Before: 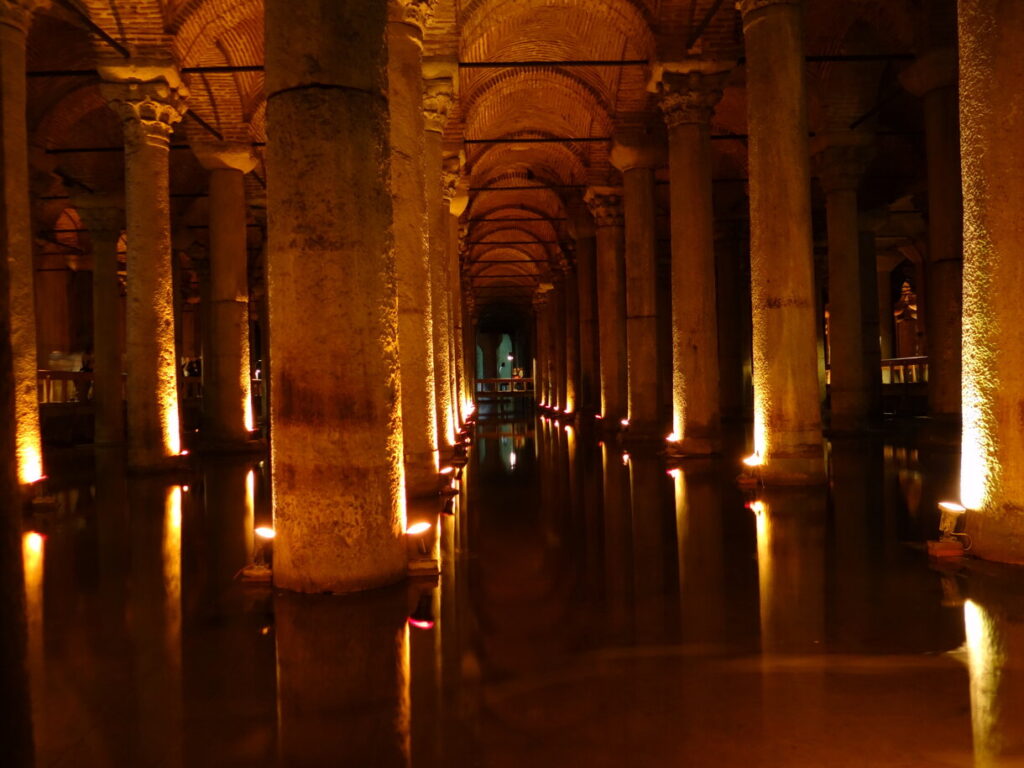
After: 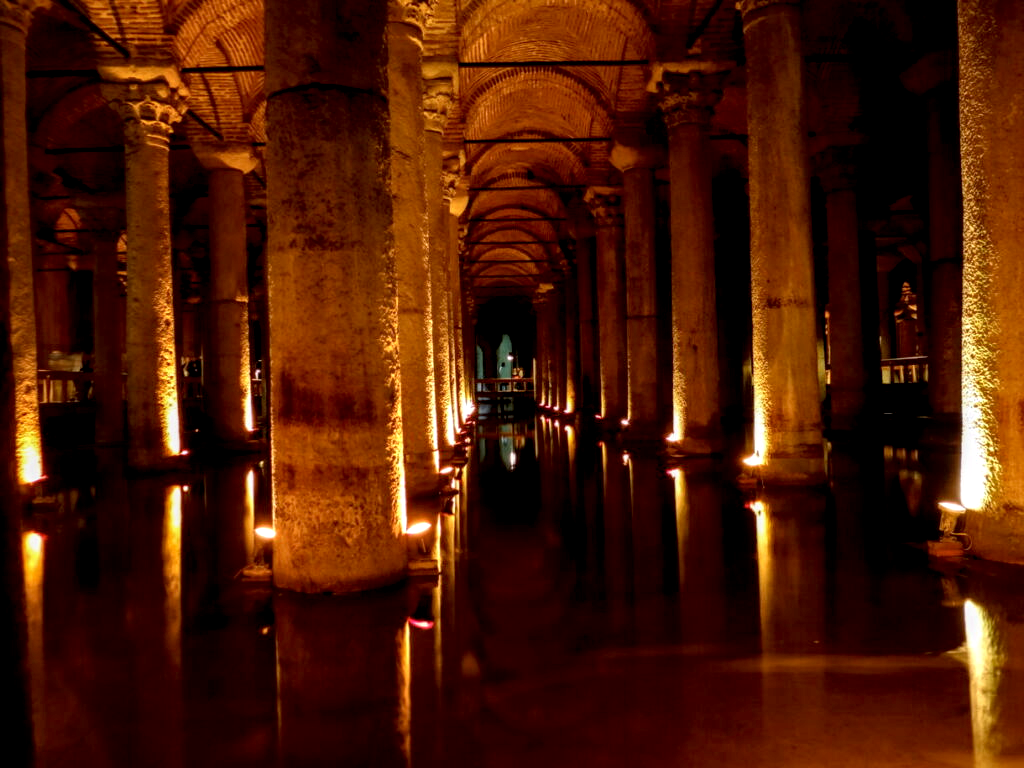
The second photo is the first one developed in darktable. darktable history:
local contrast: detail 150%
exposure: black level correction 0.007, compensate highlight preservation false
